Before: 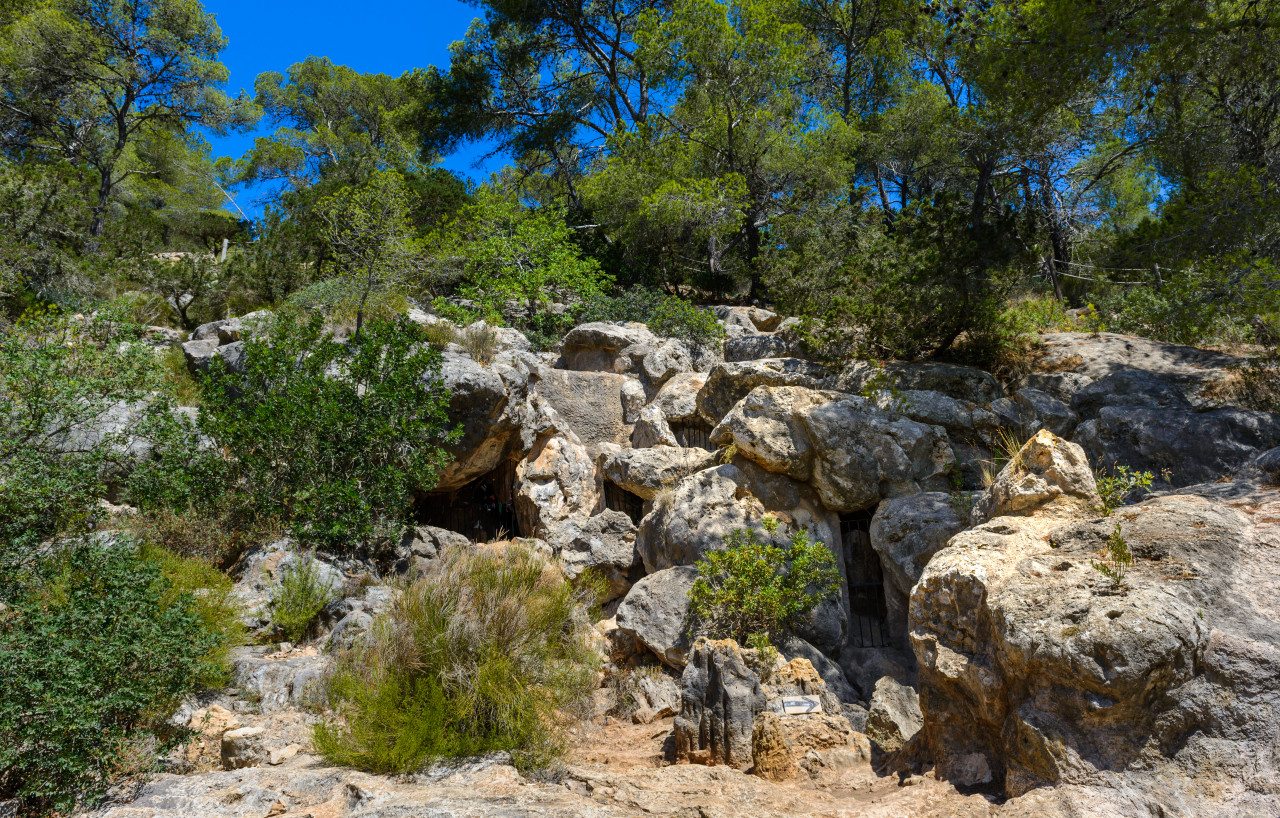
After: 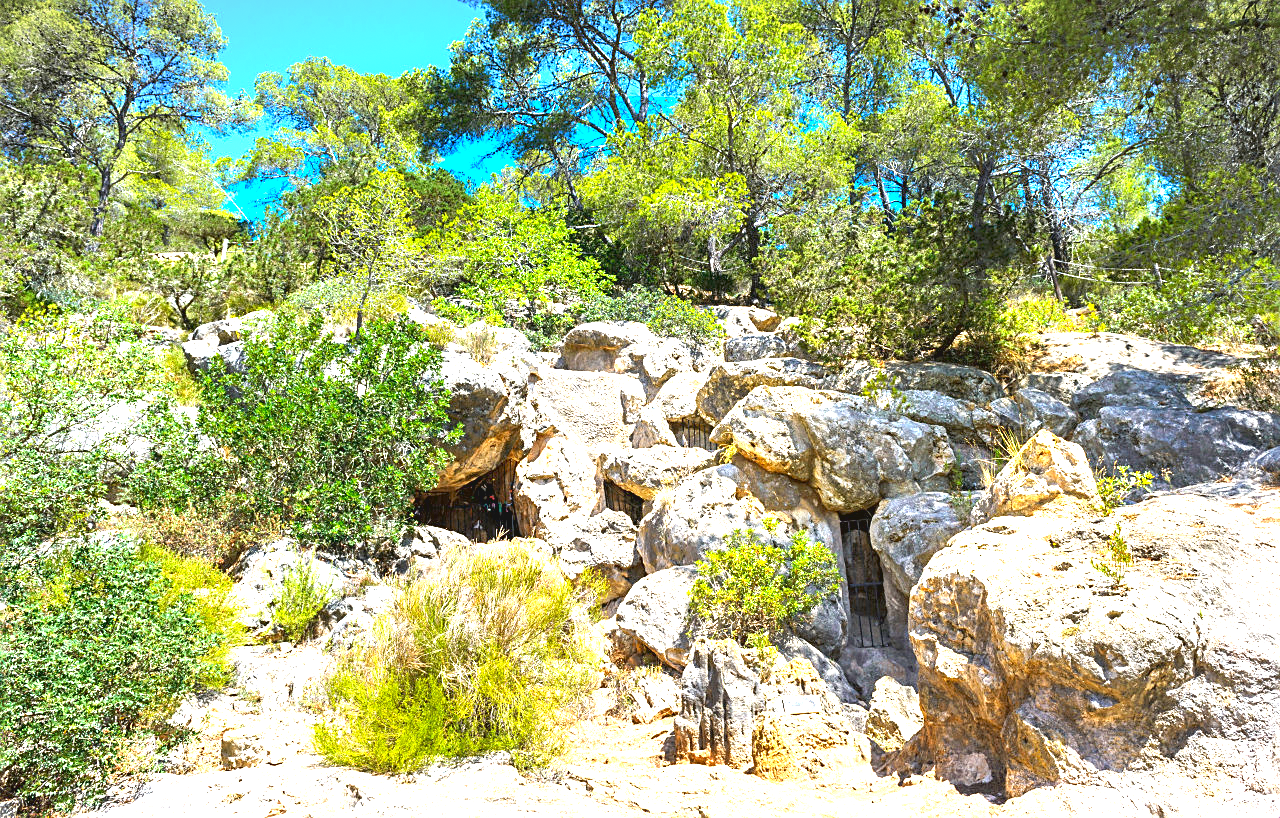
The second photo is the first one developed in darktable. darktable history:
exposure: black level correction 0.001, exposure 2.525 EV, compensate highlight preservation false
sharpen: amount 0.492
contrast brightness saturation: contrast -0.093, brightness 0.053, saturation 0.079
vignetting: fall-off start 100.09%, fall-off radius 64.98%, brightness -0.404, saturation -0.293, center (-0.03, 0.235), automatic ratio true, dithering 8-bit output, unbound false
